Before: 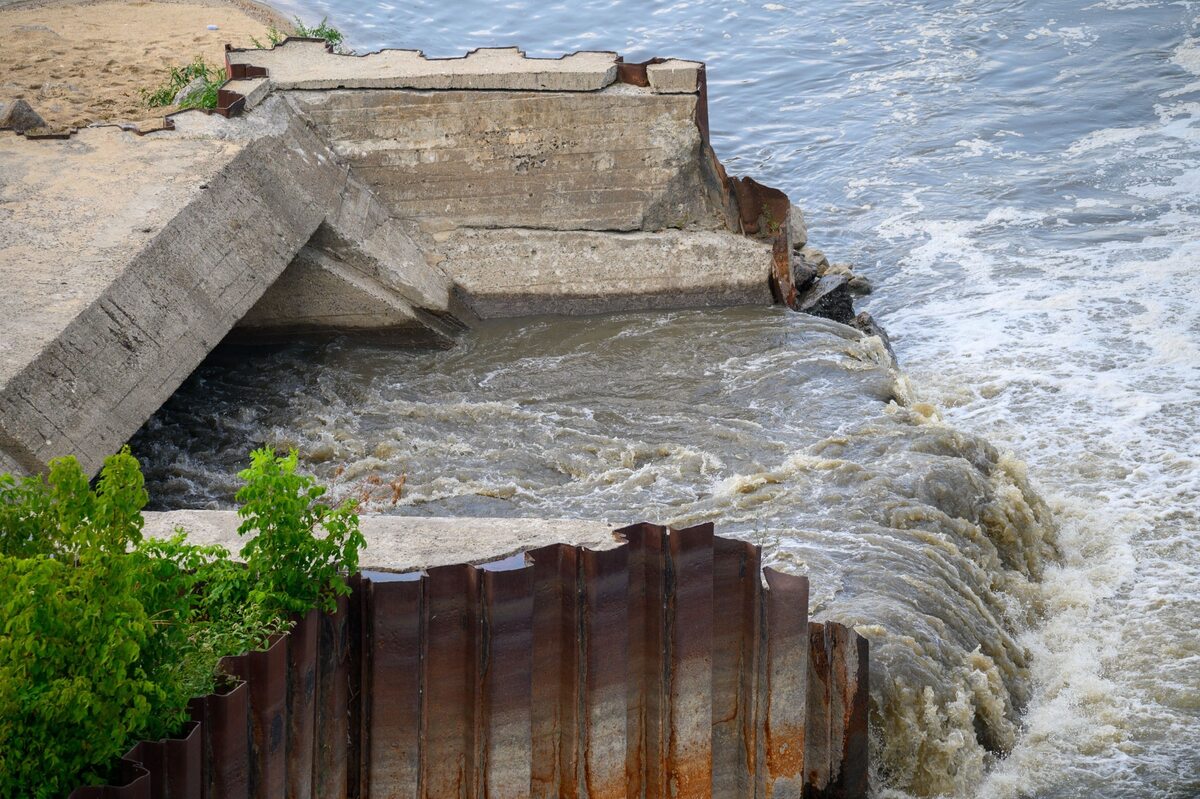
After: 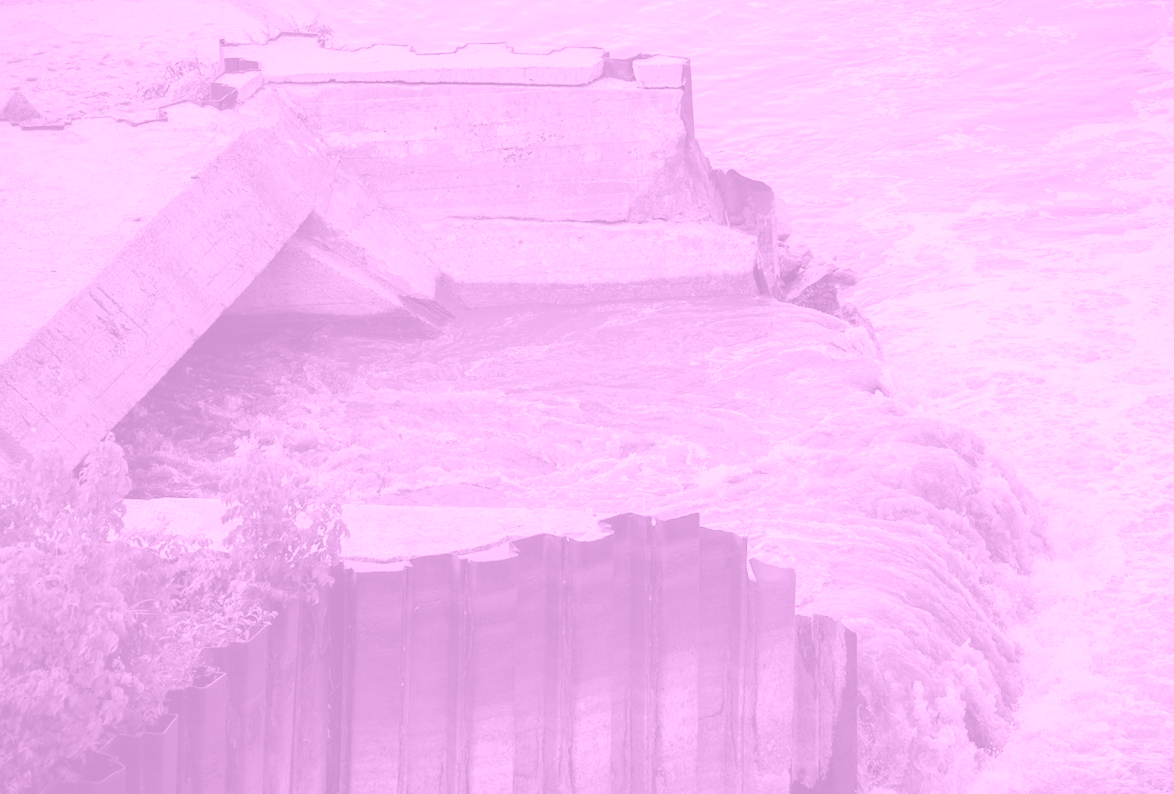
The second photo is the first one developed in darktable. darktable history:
colorize: hue 331.2°, saturation 75%, source mix 30.28%, lightness 70.52%, version 1
rotate and perspective: rotation 0.226°, lens shift (vertical) -0.042, crop left 0.023, crop right 0.982, crop top 0.006, crop bottom 0.994
